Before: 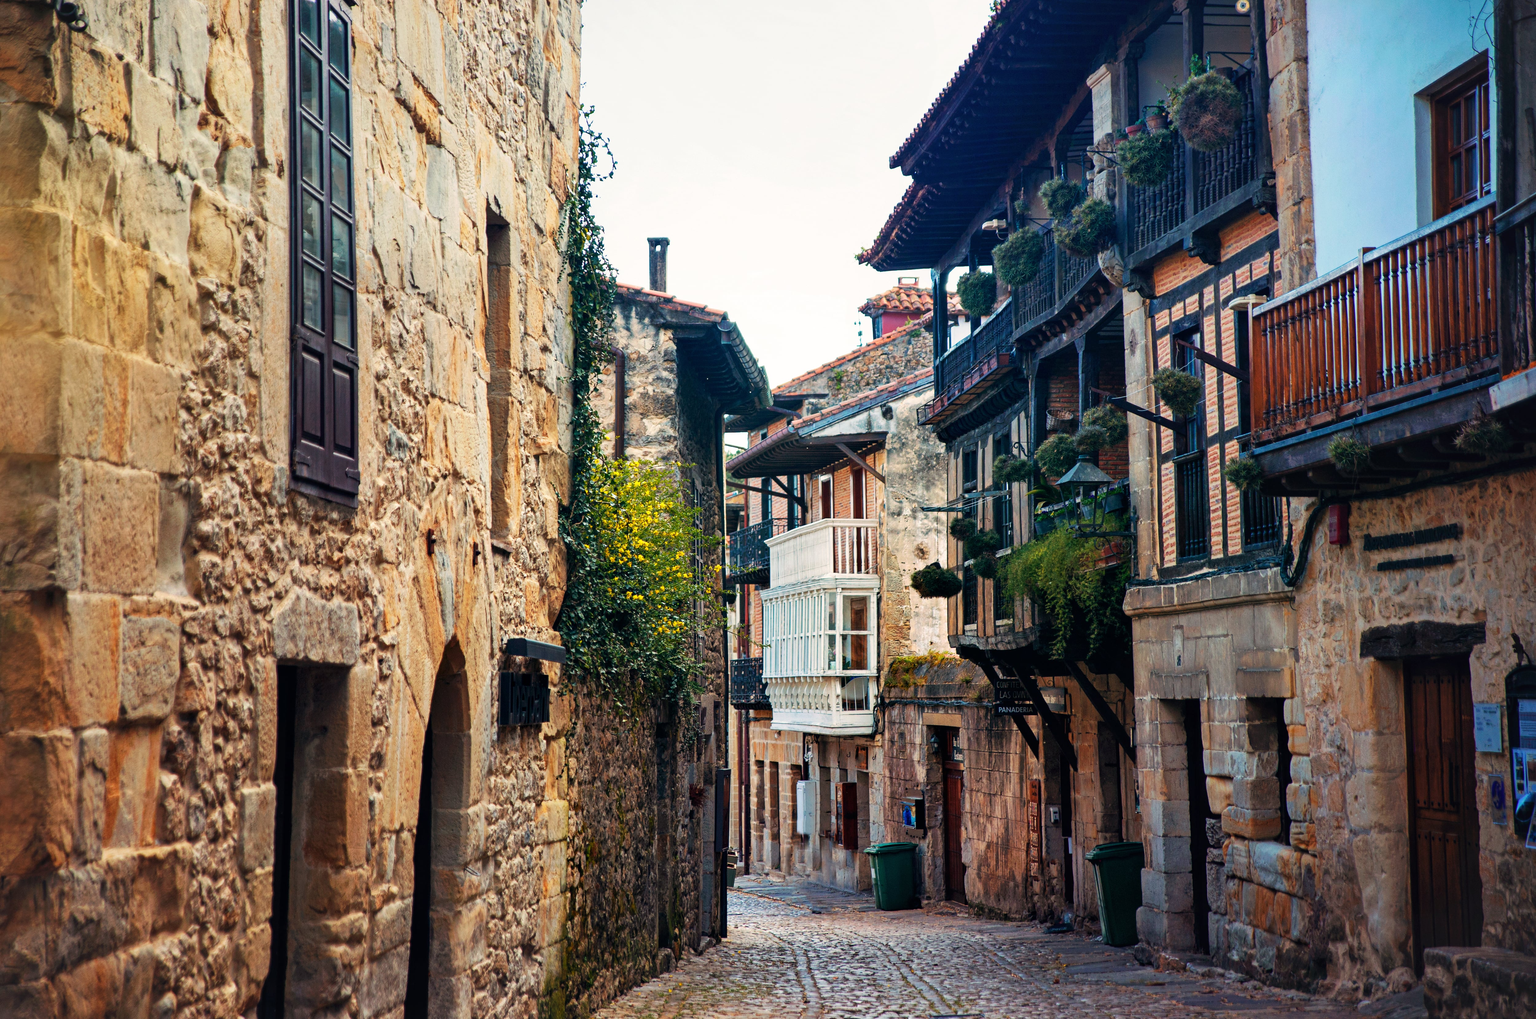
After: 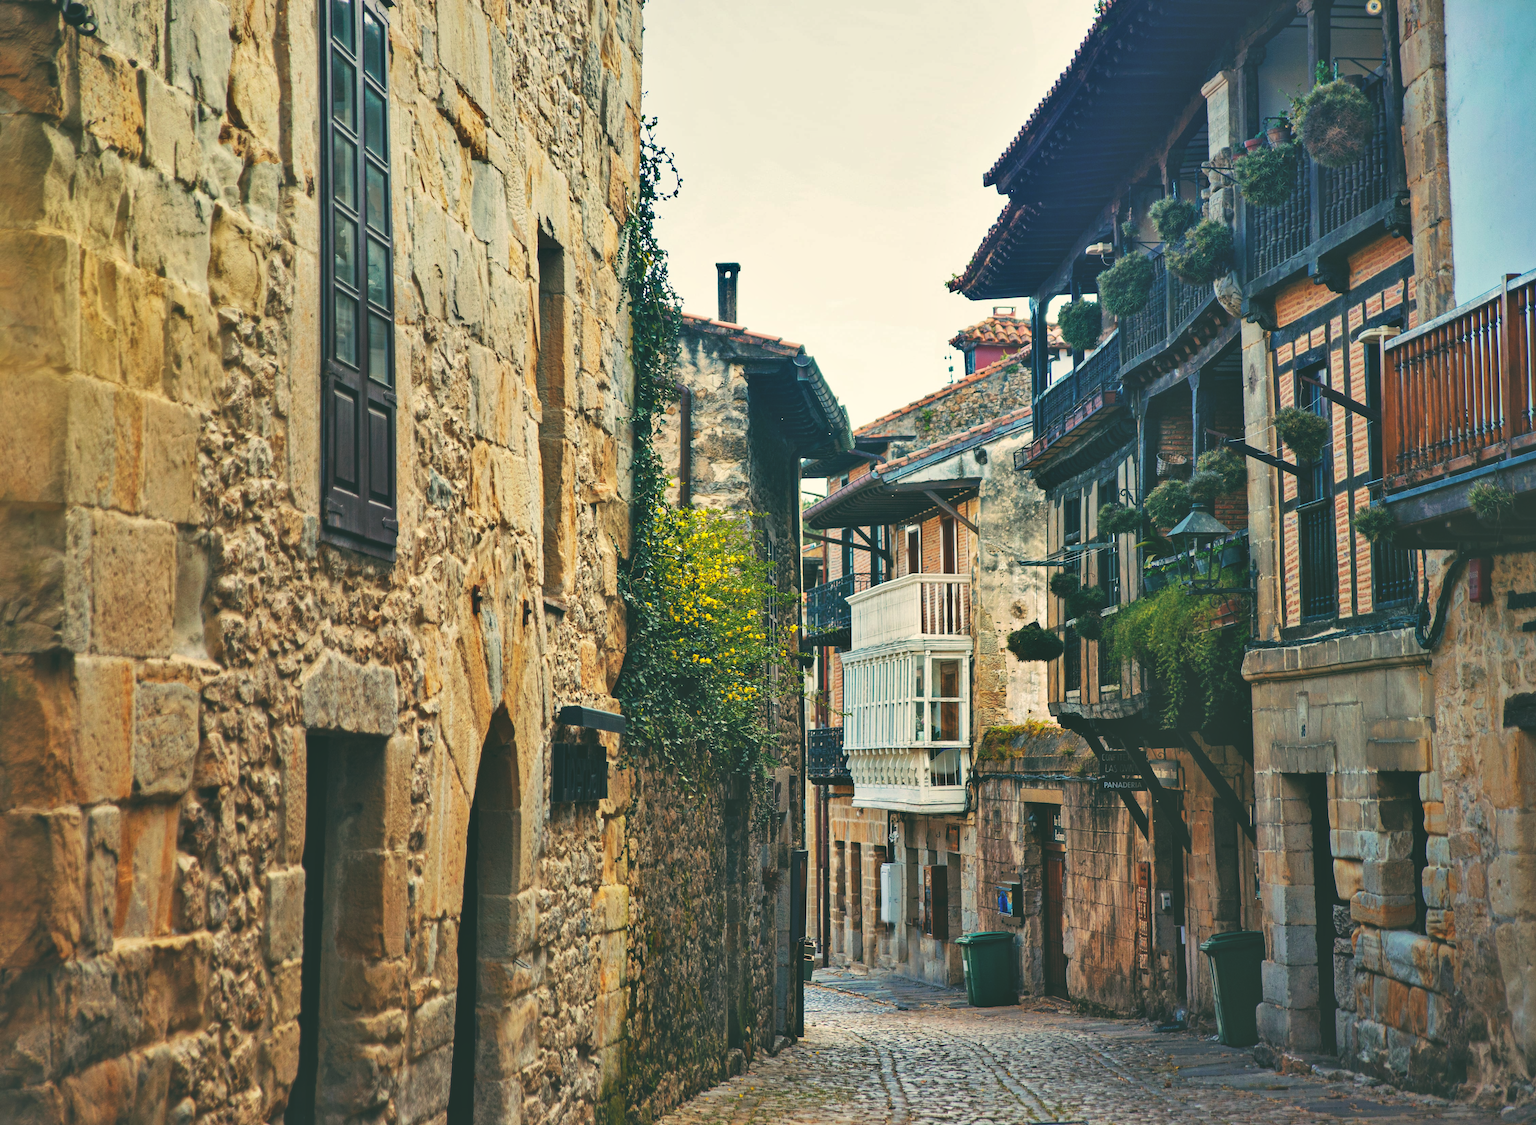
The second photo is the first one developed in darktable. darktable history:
color correction: highlights a* -0.482, highlights b* 9.48, shadows a* -9.48, shadows b* 0.803
crop: right 9.509%, bottom 0.031%
shadows and highlights: soften with gaussian
exposure: black level correction -0.023, exposure -0.039 EV, compensate highlight preservation false
